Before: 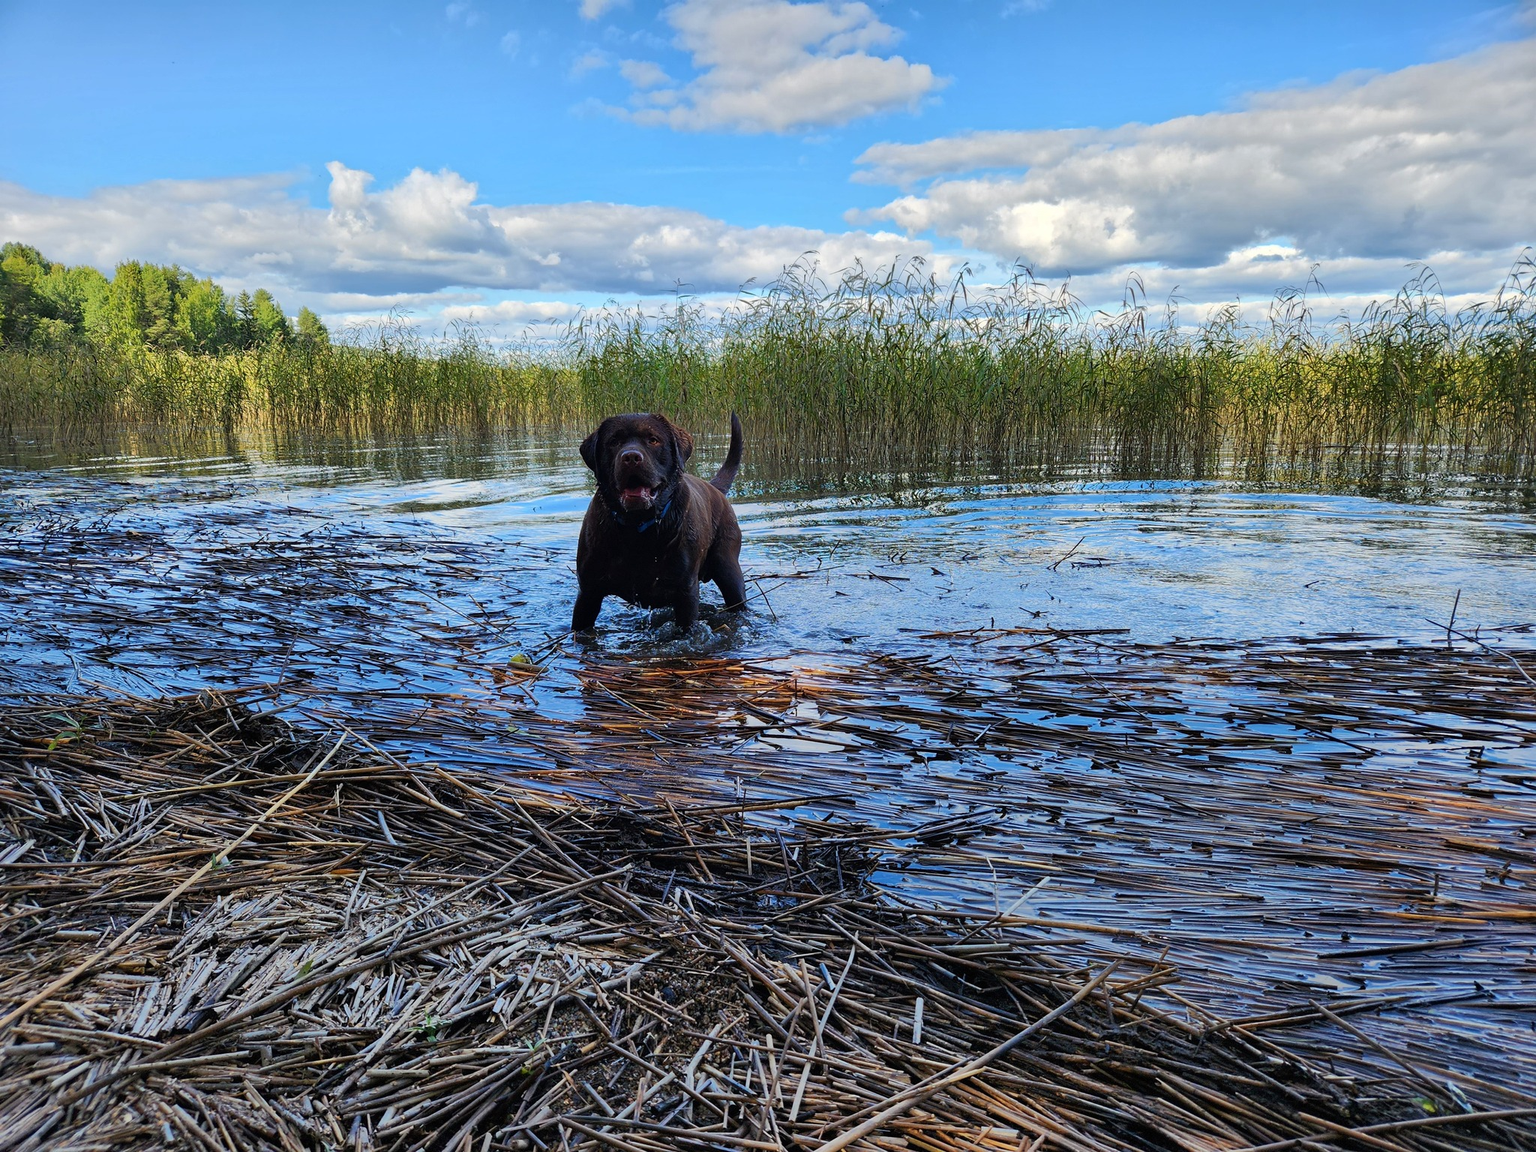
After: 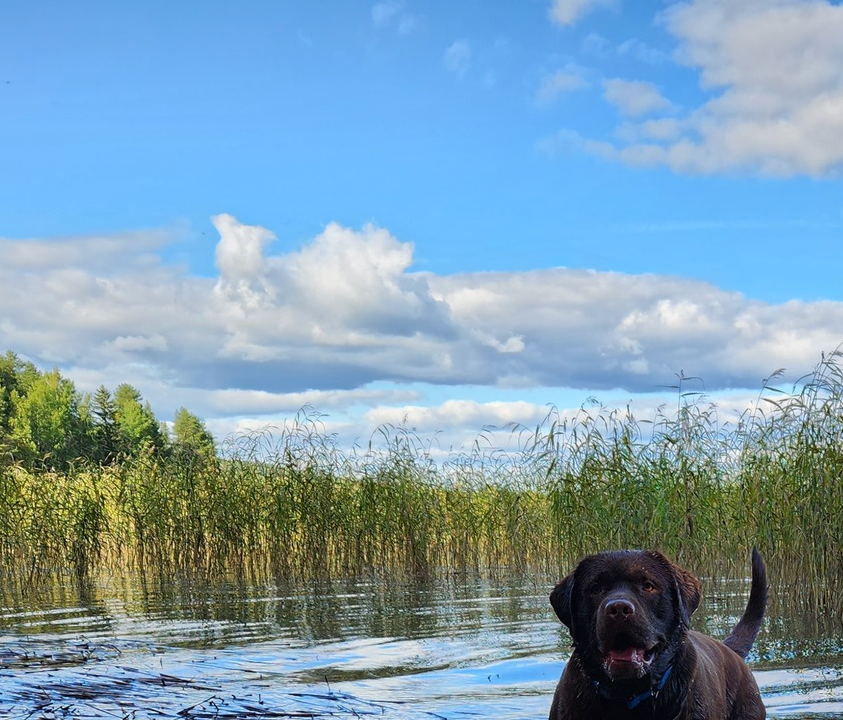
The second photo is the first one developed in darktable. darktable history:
crop and rotate: left 10.915%, top 0.082%, right 47.899%, bottom 52.997%
